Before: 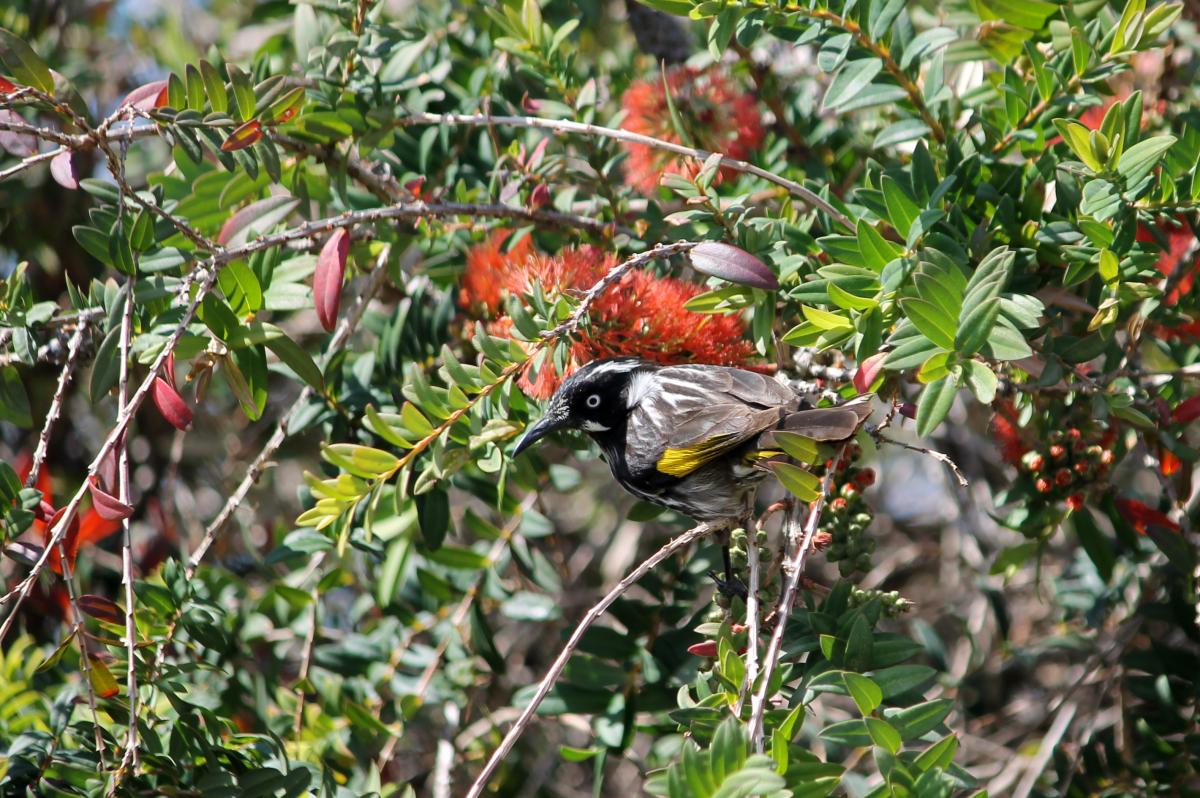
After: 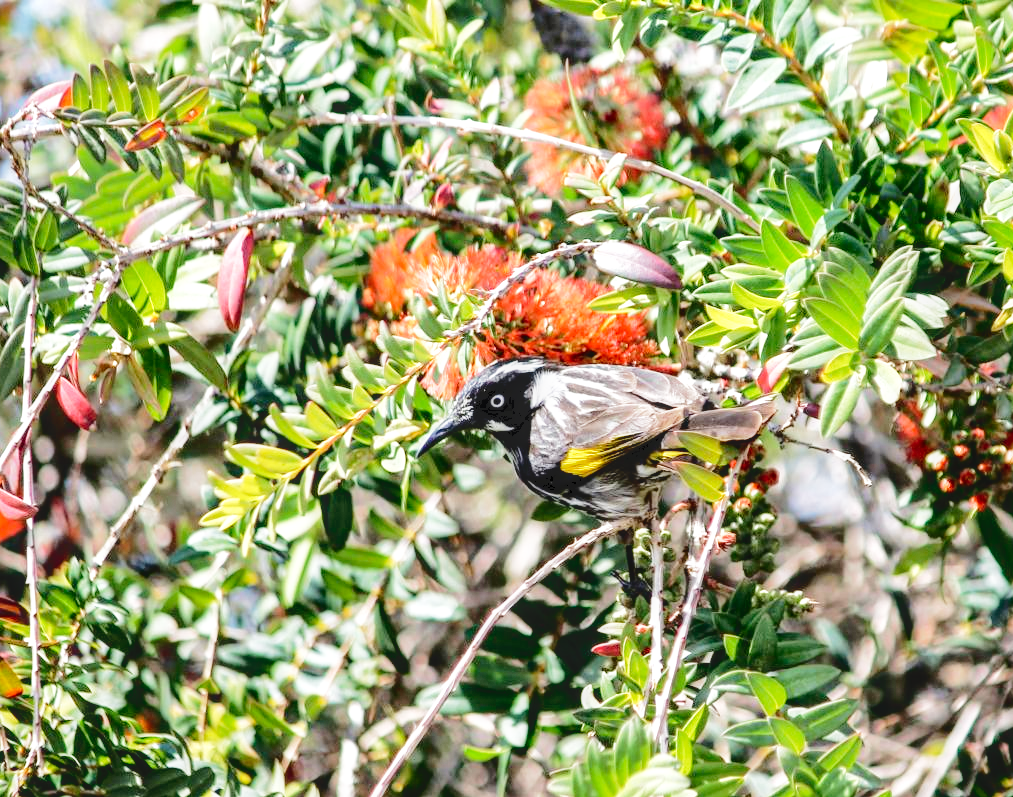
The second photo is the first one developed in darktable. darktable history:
local contrast: on, module defaults
base curve: curves: ch0 [(0, 0) (0.012, 0.01) (0.073, 0.168) (0.31, 0.711) (0.645, 0.957) (1, 1)], preserve colors none
crop: left 8.079%, right 7.464%
tone curve: curves: ch0 [(0, 0) (0.003, 0.077) (0.011, 0.08) (0.025, 0.083) (0.044, 0.095) (0.069, 0.106) (0.1, 0.12) (0.136, 0.144) (0.177, 0.185) (0.224, 0.231) (0.277, 0.297) (0.335, 0.382) (0.399, 0.471) (0.468, 0.553) (0.543, 0.623) (0.623, 0.689) (0.709, 0.75) (0.801, 0.81) (0.898, 0.873) (1, 1)], color space Lab, independent channels, preserve colors none
